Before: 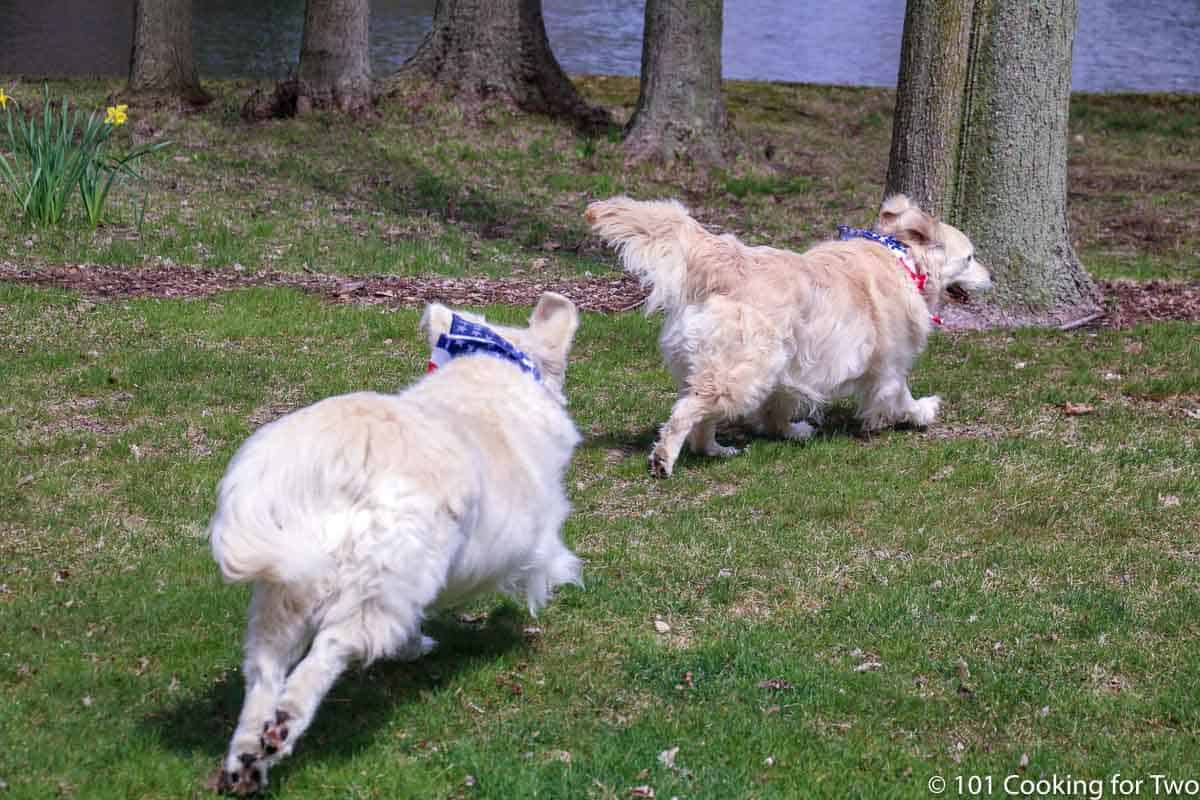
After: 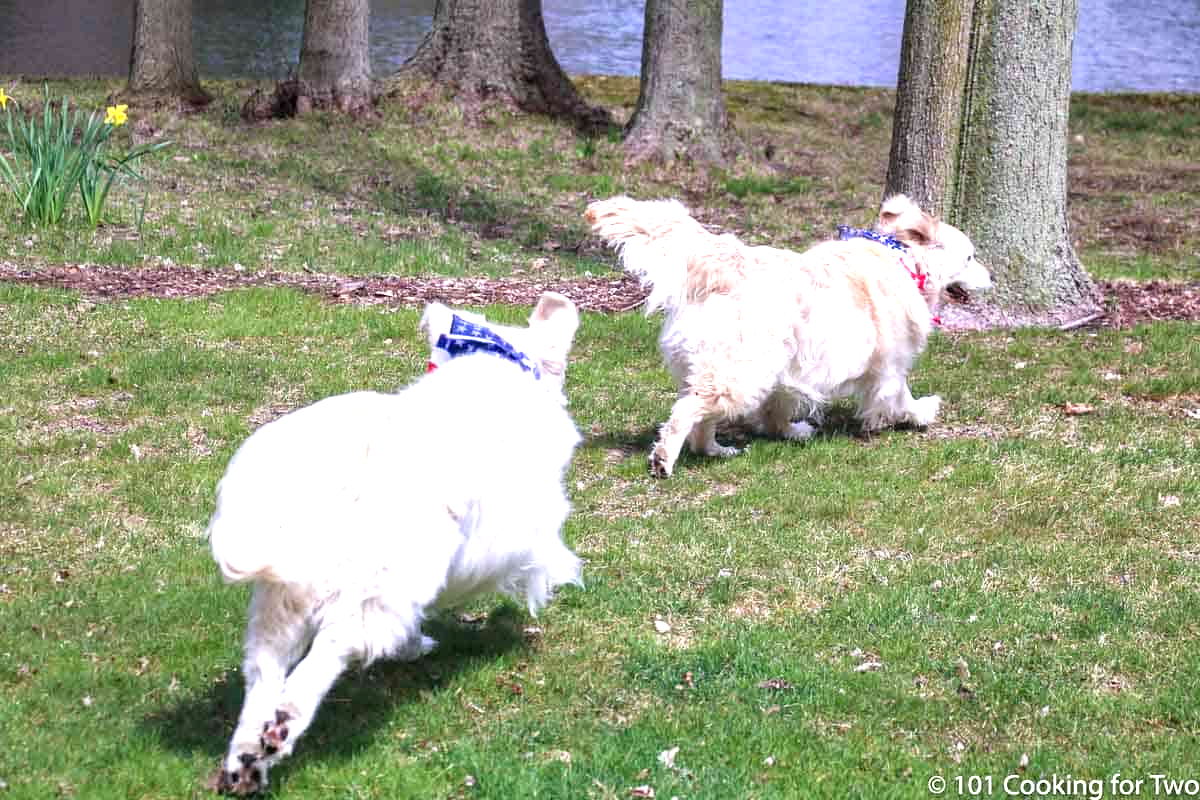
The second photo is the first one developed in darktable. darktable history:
exposure: exposure 1.091 EV, compensate exposure bias true, compensate highlight preservation false
